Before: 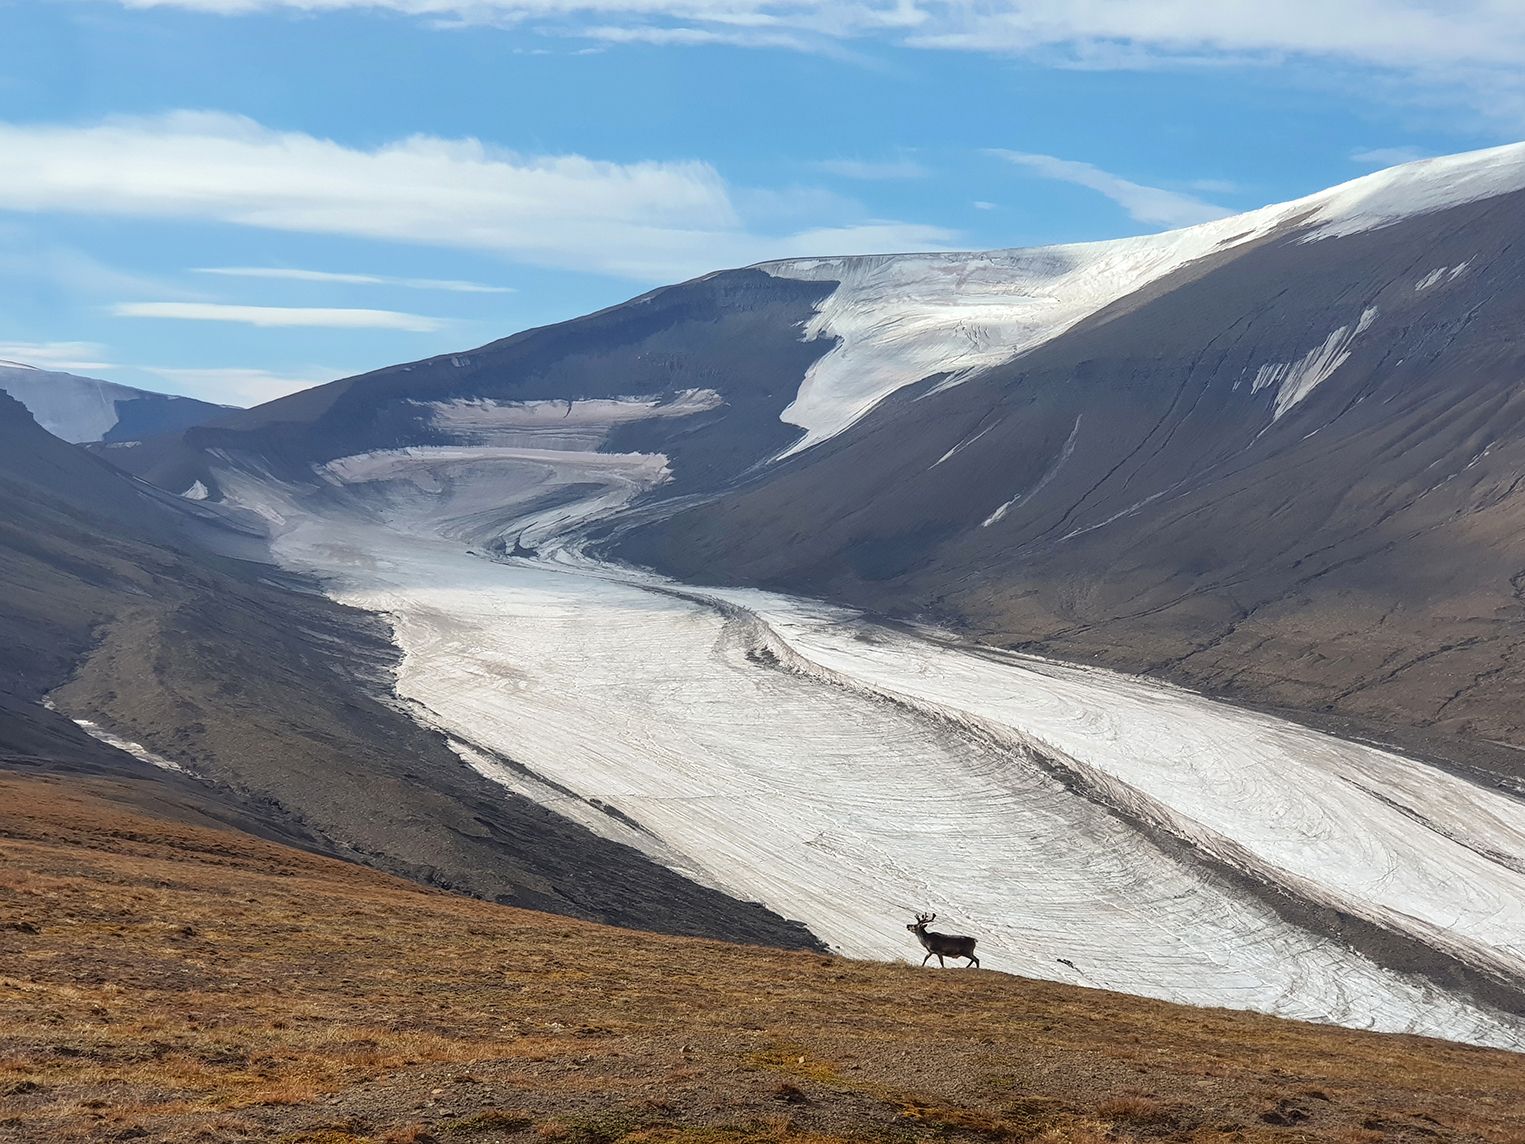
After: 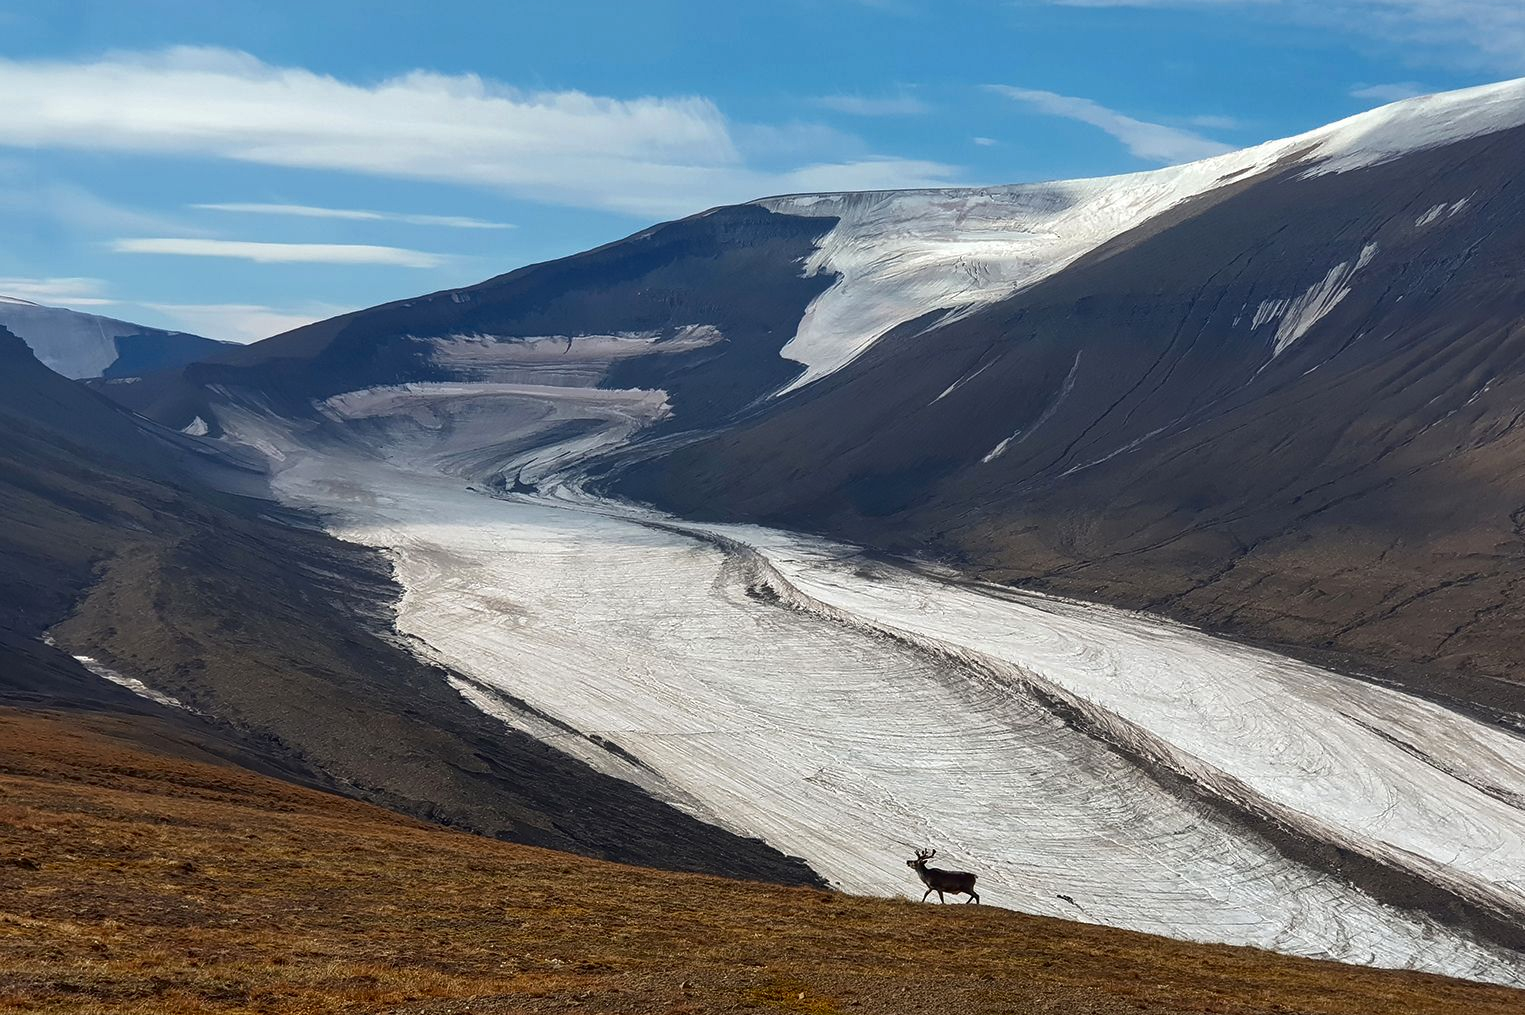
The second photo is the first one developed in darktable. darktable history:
contrast brightness saturation: brightness -0.202, saturation 0.084
crop and rotate: top 5.614%, bottom 5.591%
